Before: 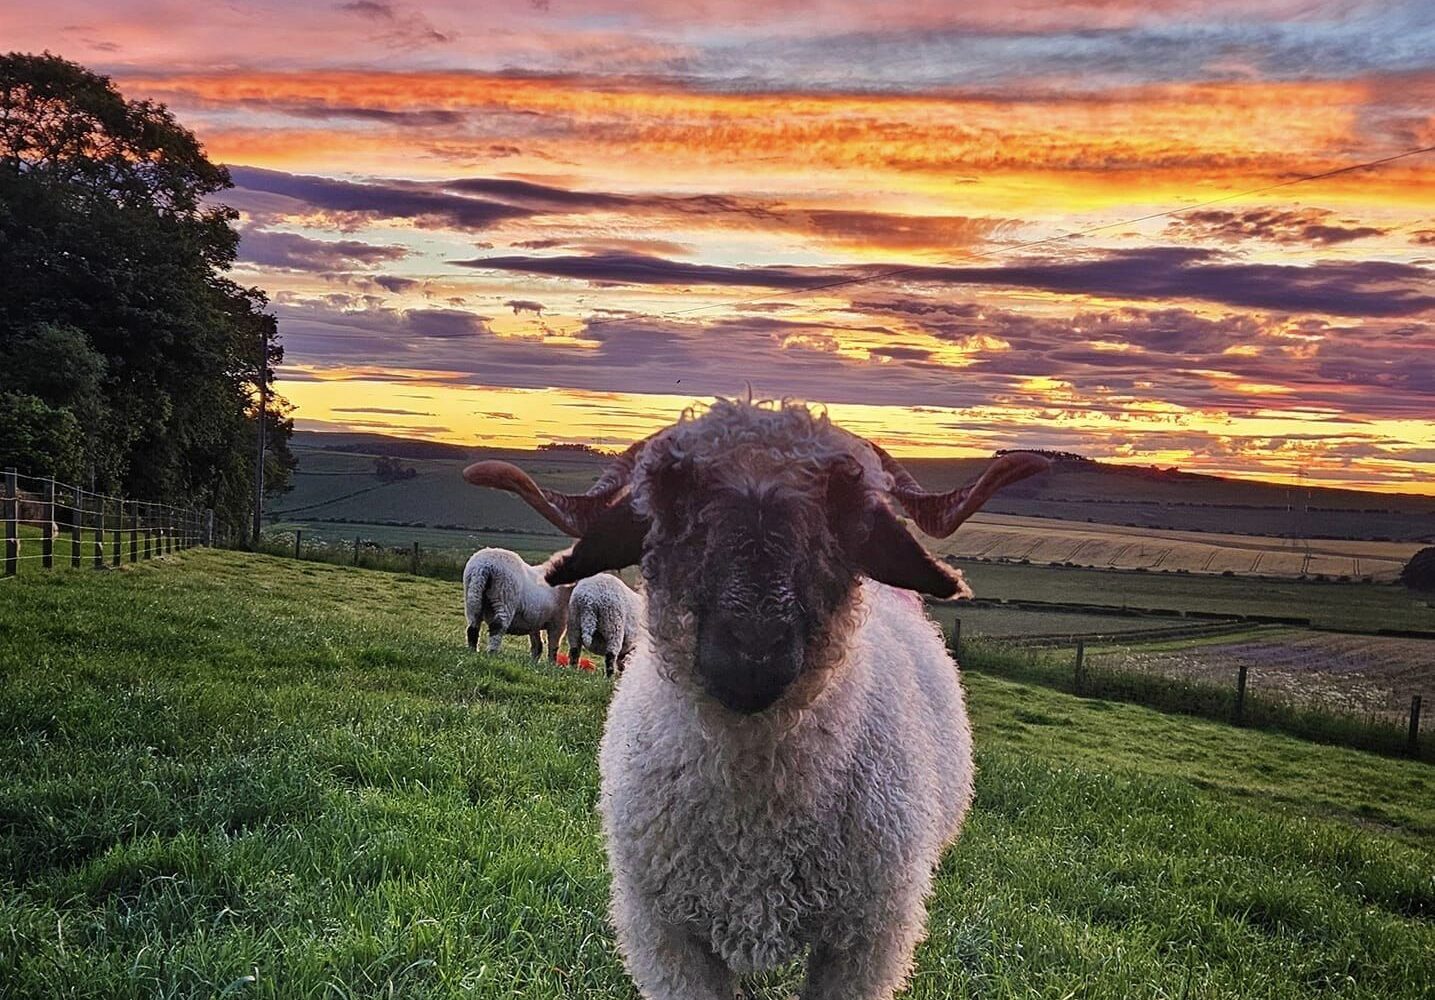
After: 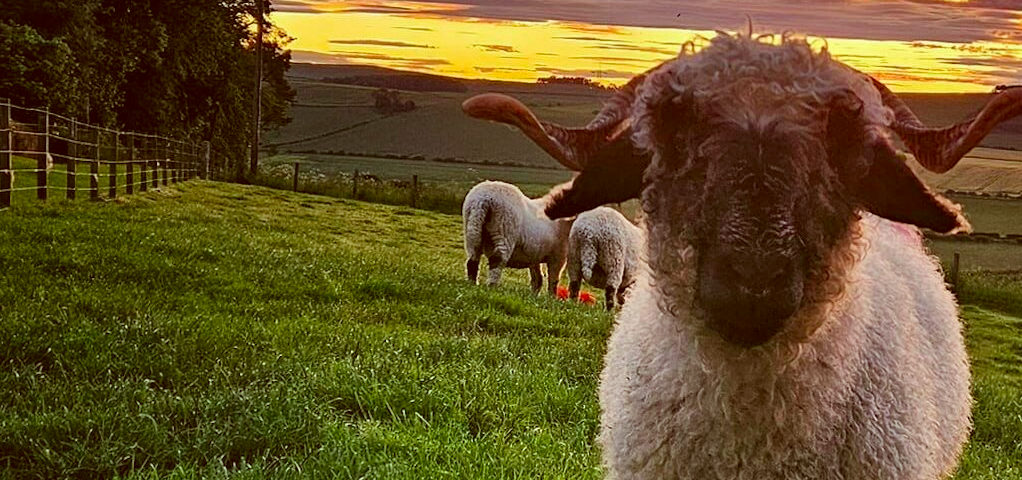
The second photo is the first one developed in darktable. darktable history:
rotate and perspective: rotation 0.174°, lens shift (vertical) 0.013, lens shift (horizontal) 0.019, shear 0.001, automatic cropping original format, crop left 0.007, crop right 0.991, crop top 0.016, crop bottom 0.997
color correction: highlights a* -5.3, highlights b* 9.8, shadows a* 9.8, shadows b* 24.26
crop: top 36.498%, right 27.964%, bottom 14.995%
